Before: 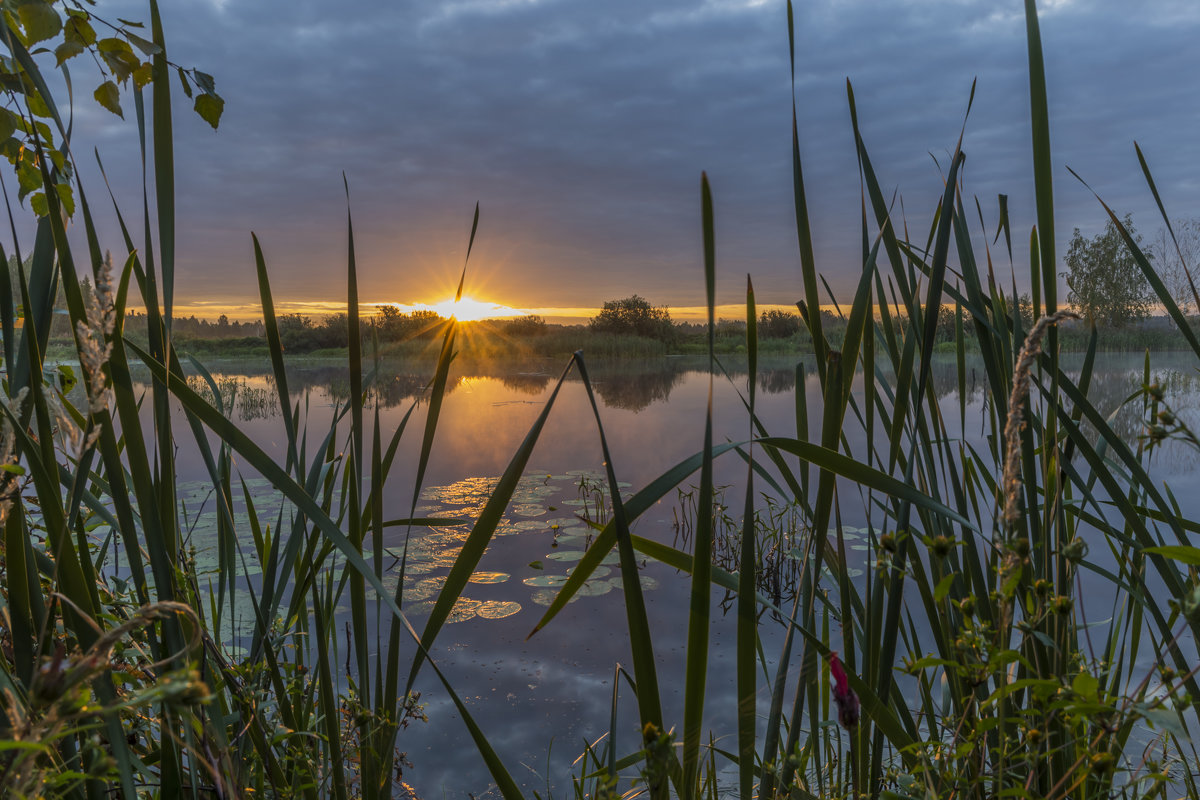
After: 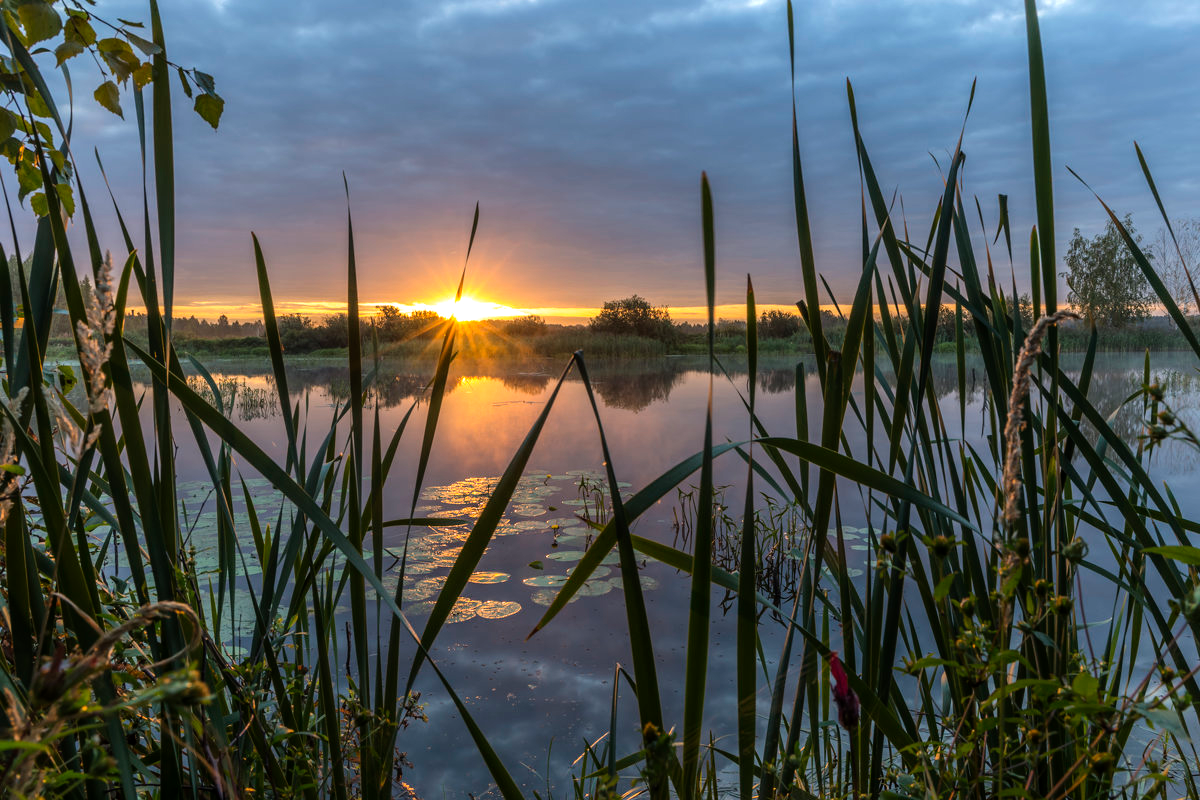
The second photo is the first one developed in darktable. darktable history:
tone equalizer: -8 EV -0.749 EV, -7 EV -0.739 EV, -6 EV -0.623 EV, -5 EV -0.424 EV, -3 EV 0.389 EV, -2 EV 0.6 EV, -1 EV 0.691 EV, +0 EV 0.732 EV, mask exposure compensation -0.492 EV
